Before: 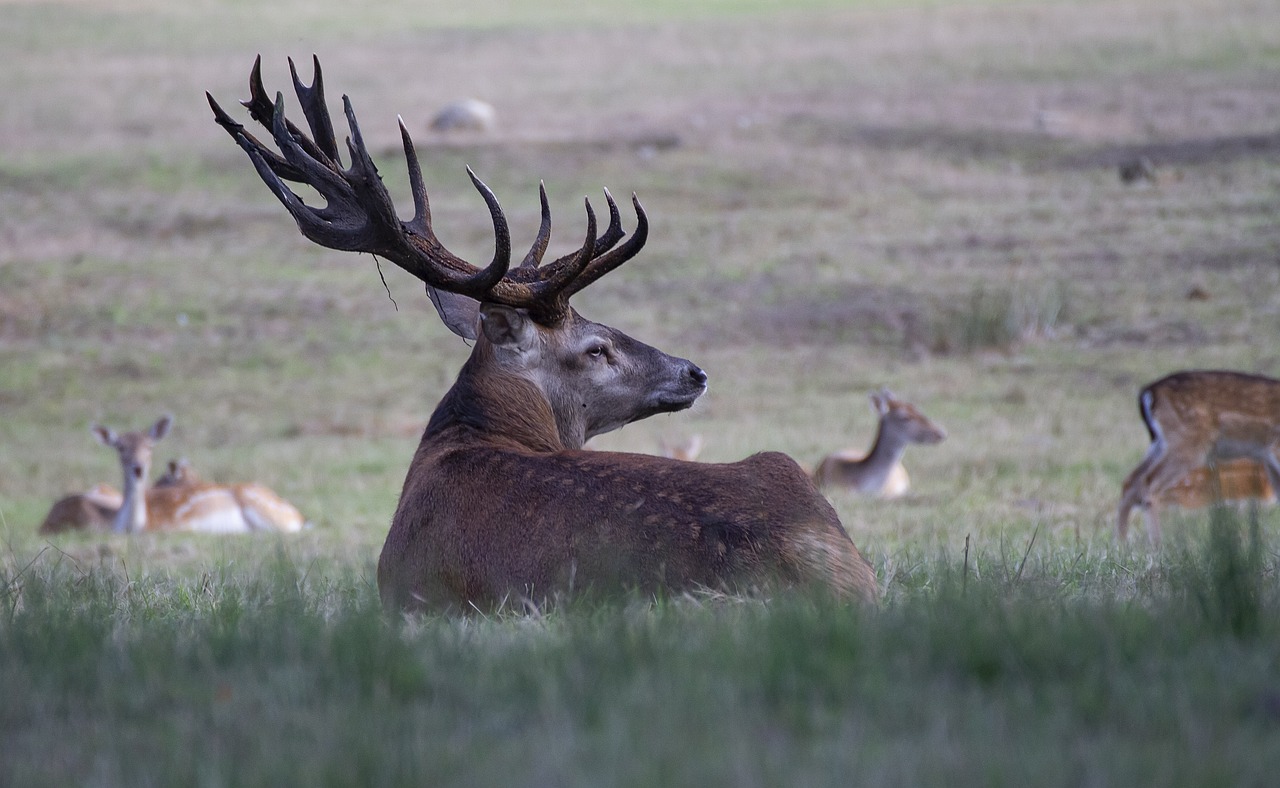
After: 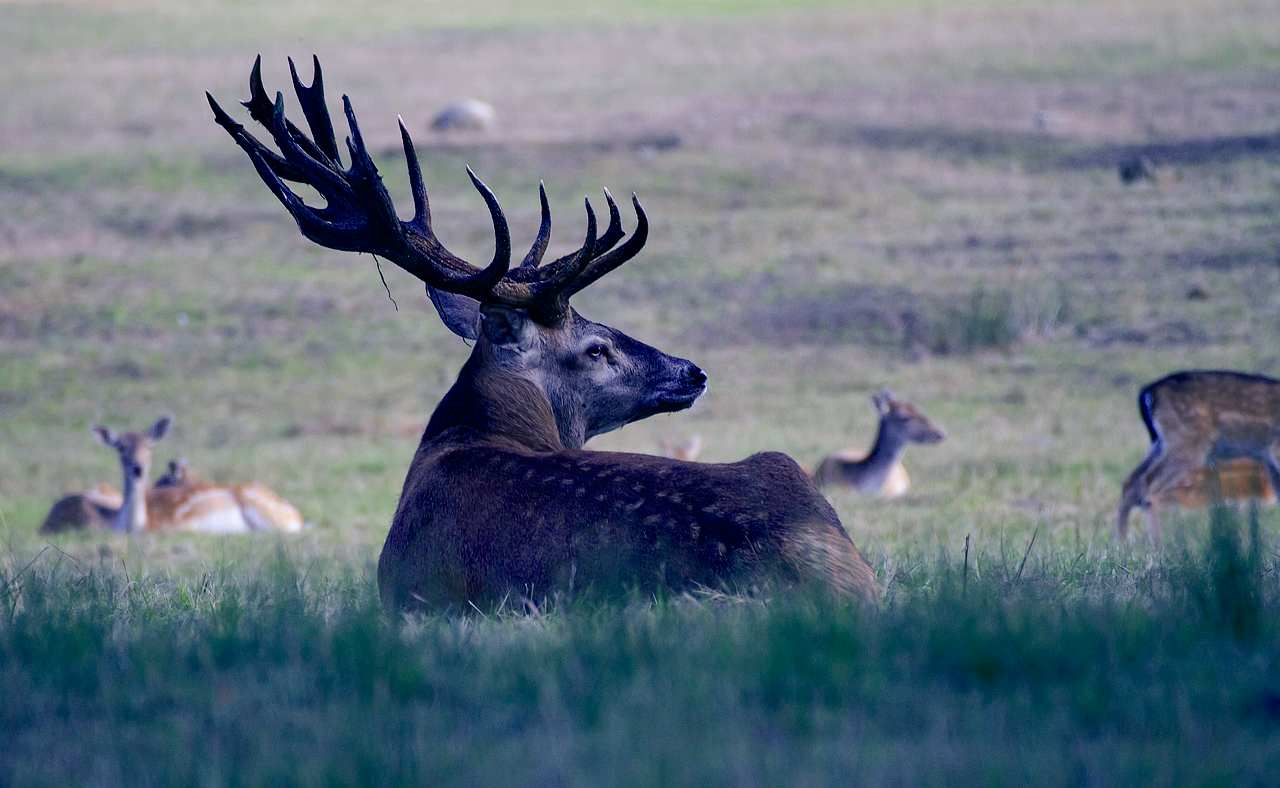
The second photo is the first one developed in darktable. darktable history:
color balance rgb: shadows lift › luminance -41.043%, shadows lift › chroma 13.907%, shadows lift › hue 256.98°, perceptual saturation grading › global saturation 29.743%, saturation formula JzAzBz (2021)
